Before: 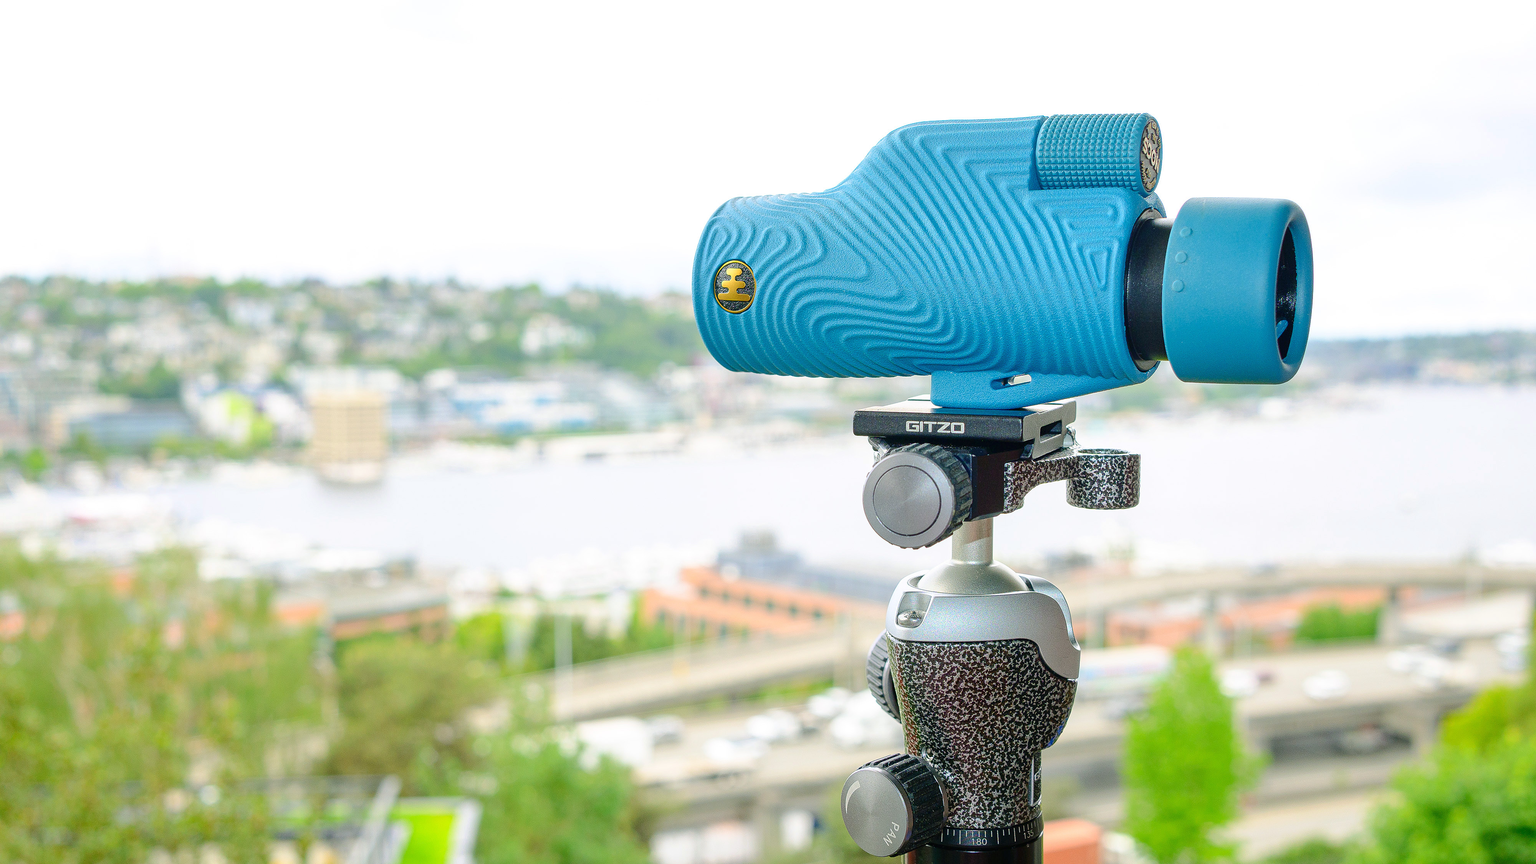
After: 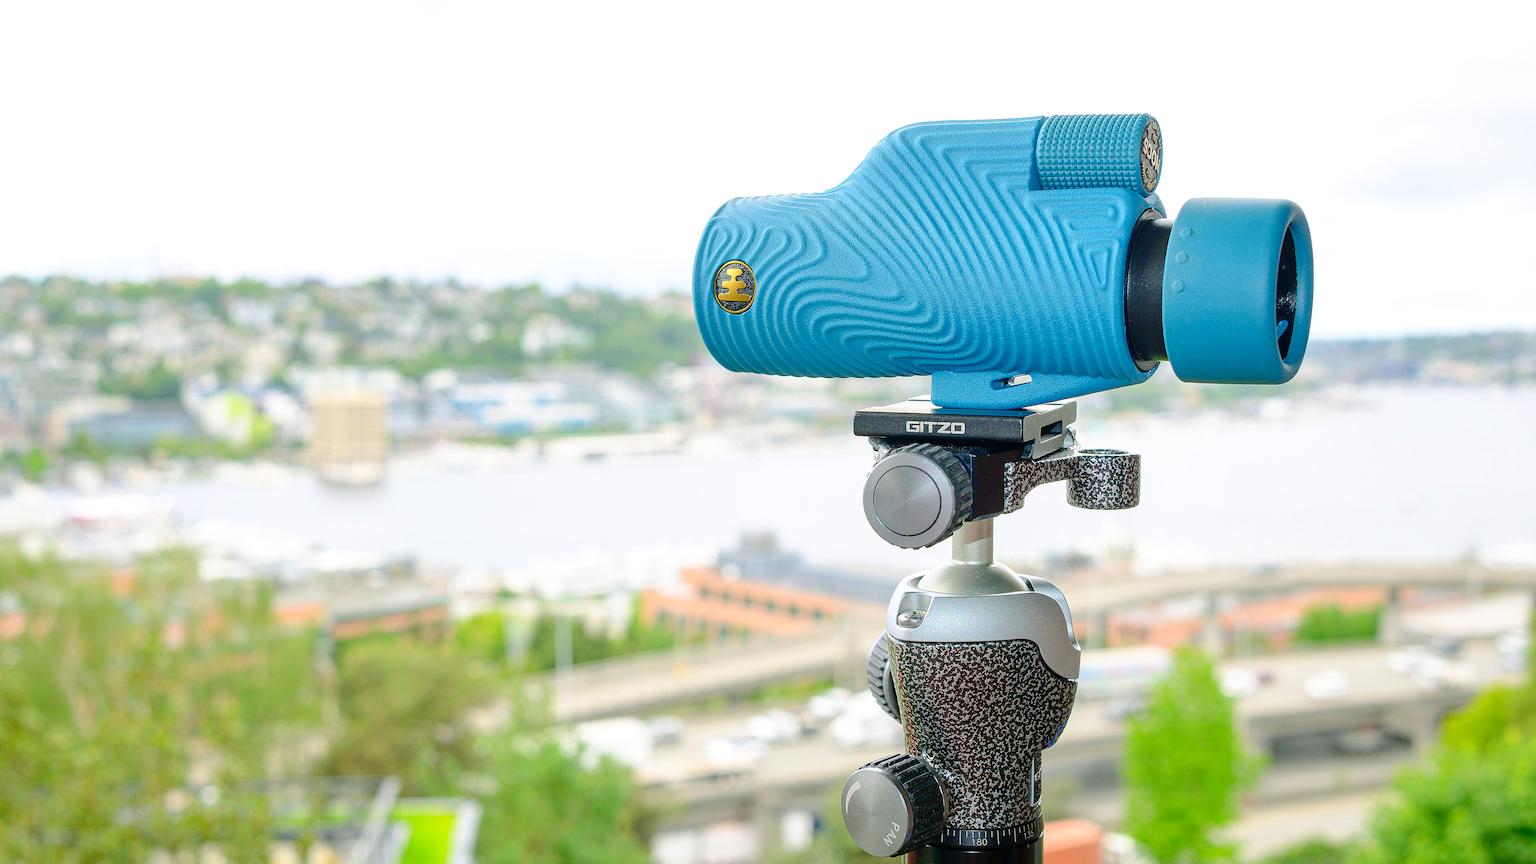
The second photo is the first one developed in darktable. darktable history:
exposure: black level correction 0.001, exposure 0.017 EV, compensate exposure bias true, compensate highlight preservation false
